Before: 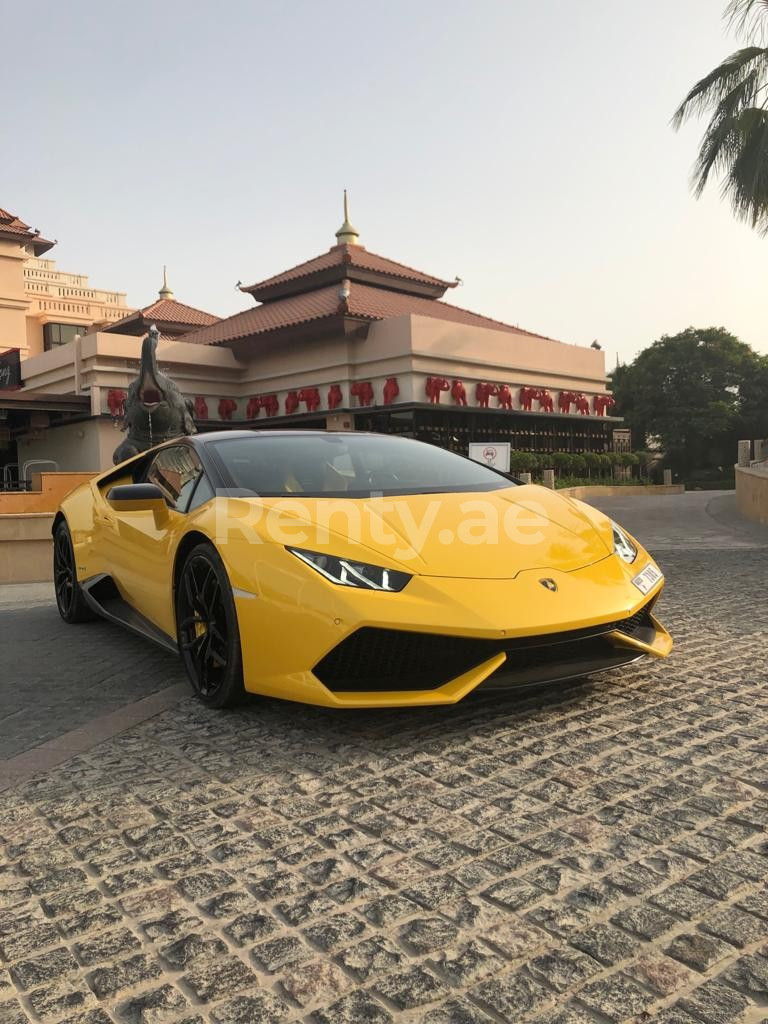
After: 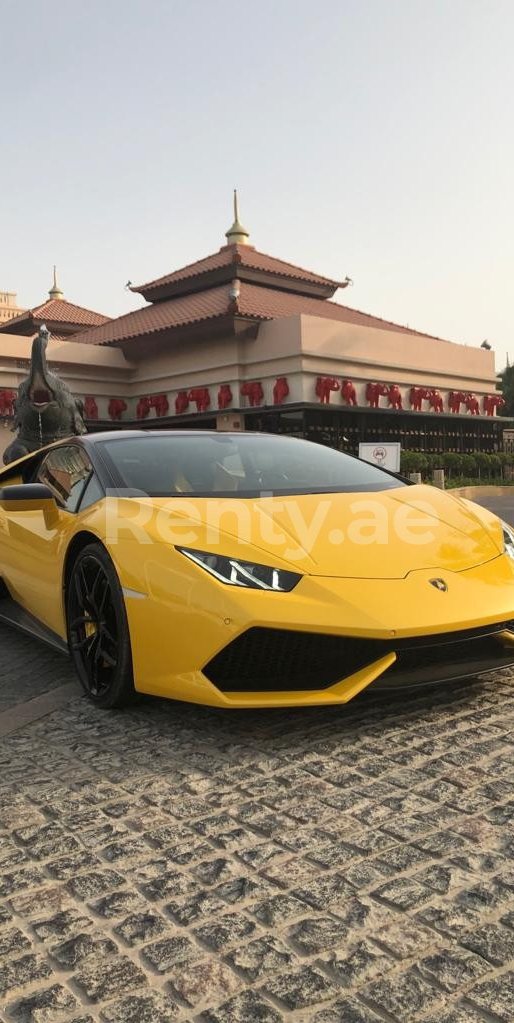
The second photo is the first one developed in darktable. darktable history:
crop and rotate: left 14.412%, right 18.654%
